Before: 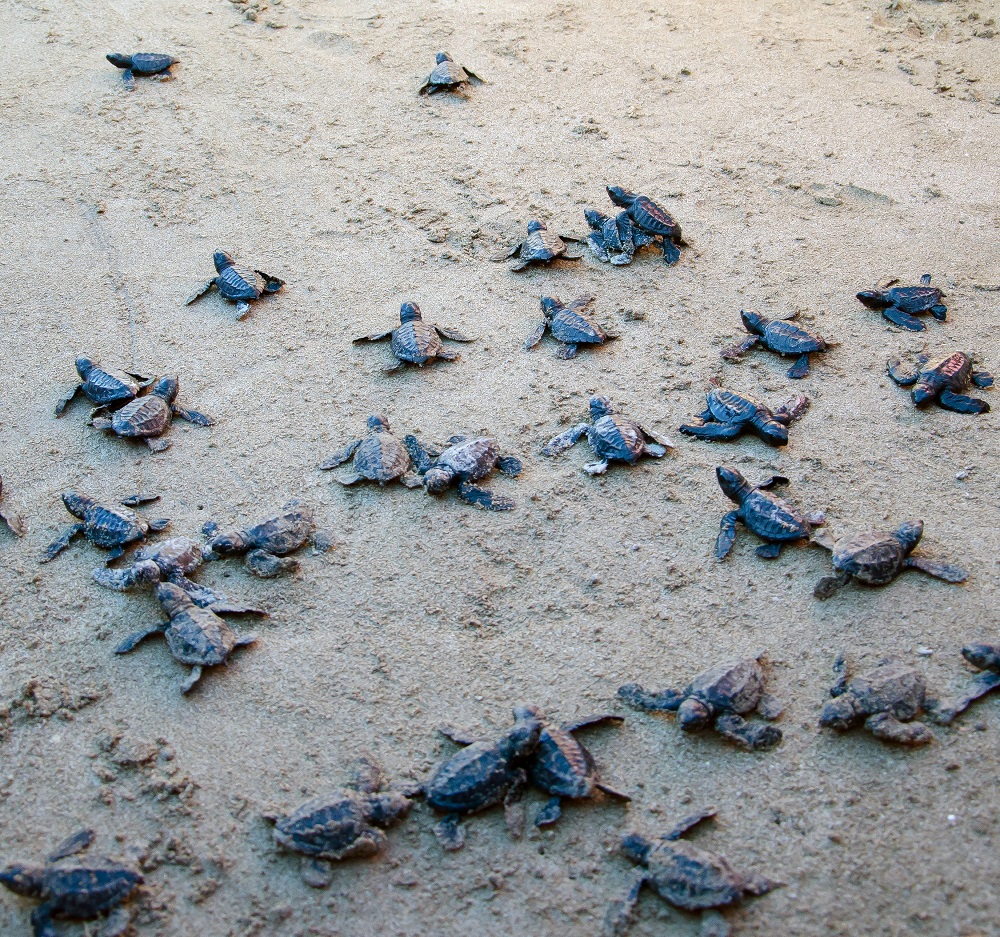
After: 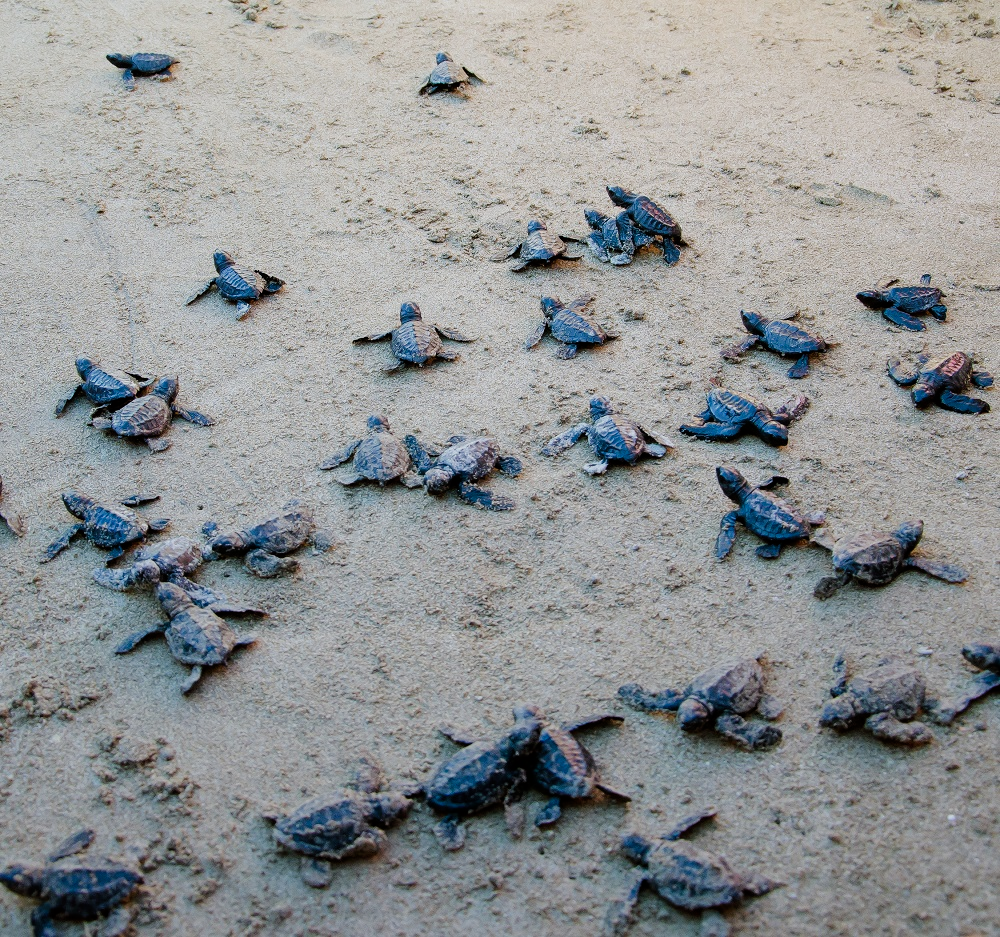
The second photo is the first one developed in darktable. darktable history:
vibrance: vibrance 67%
tone equalizer: -8 EV -1.84 EV, -7 EV -1.16 EV, -6 EV -1.62 EV, smoothing diameter 25%, edges refinement/feathering 10, preserve details guided filter
filmic rgb: black relative exposure -8.15 EV, white relative exposure 3.76 EV, hardness 4.46
